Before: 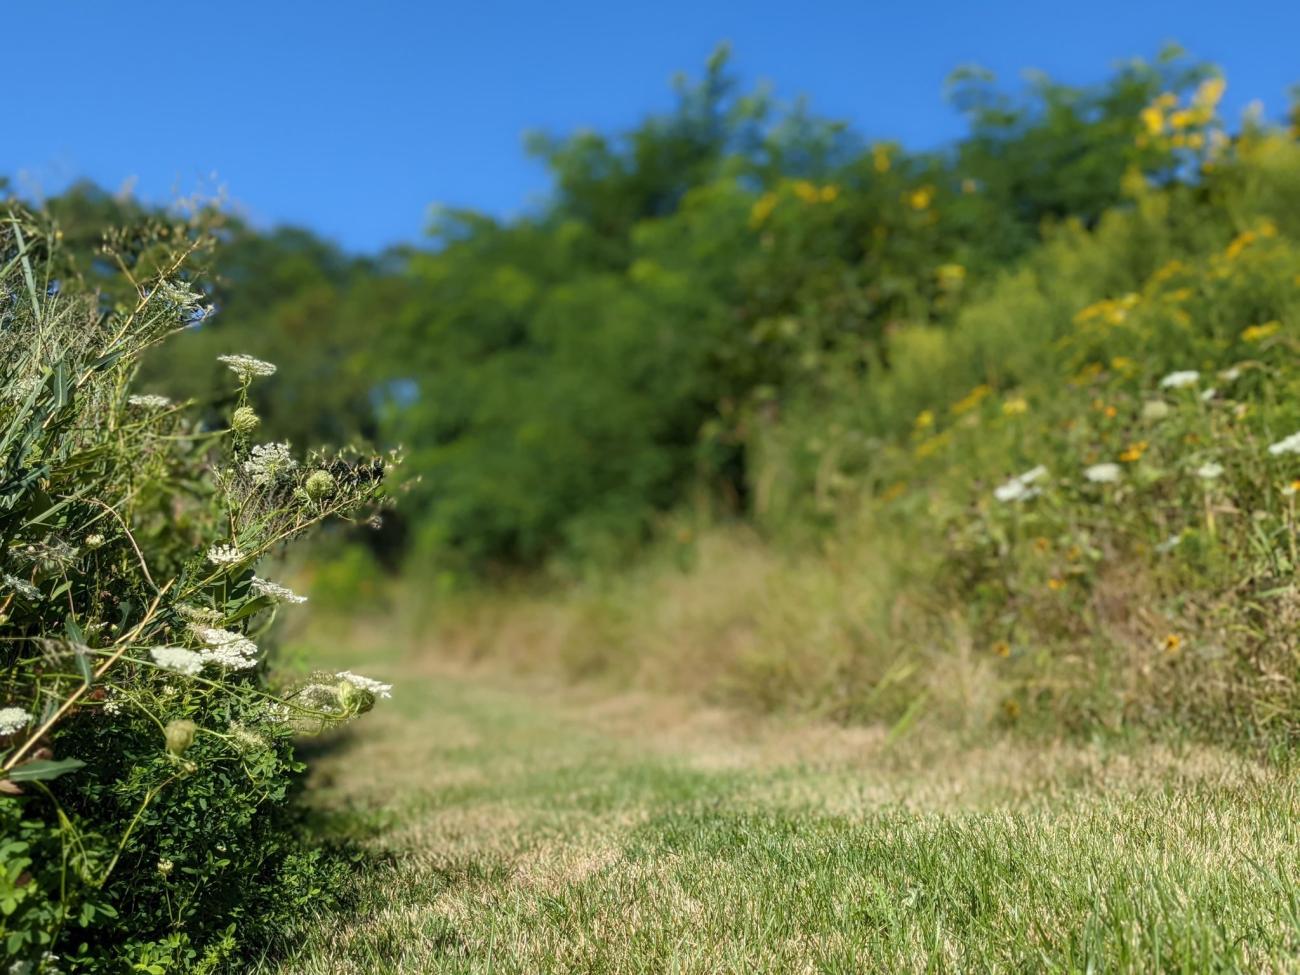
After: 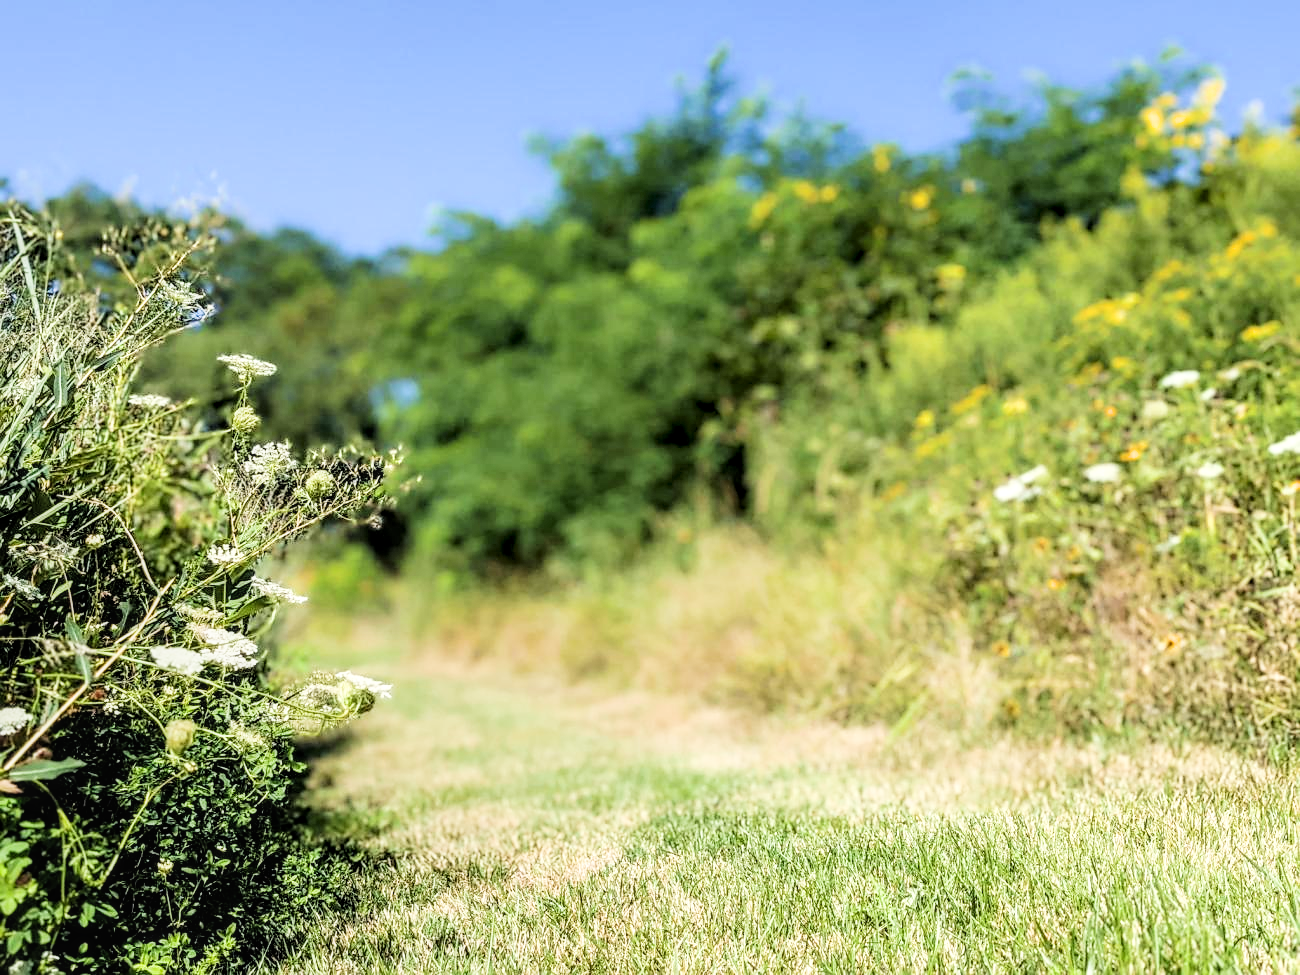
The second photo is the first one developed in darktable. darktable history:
filmic rgb: black relative exposure -5 EV, hardness 2.88, contrast 1.4, highlights saturation mix -30%
sharpen: radius 1.559, amount 0.373, threshold 1.271
exposure: black level correction 0, exposure 1.2 EV, compensate highlight preservation false
local contrast: on, module defaults
